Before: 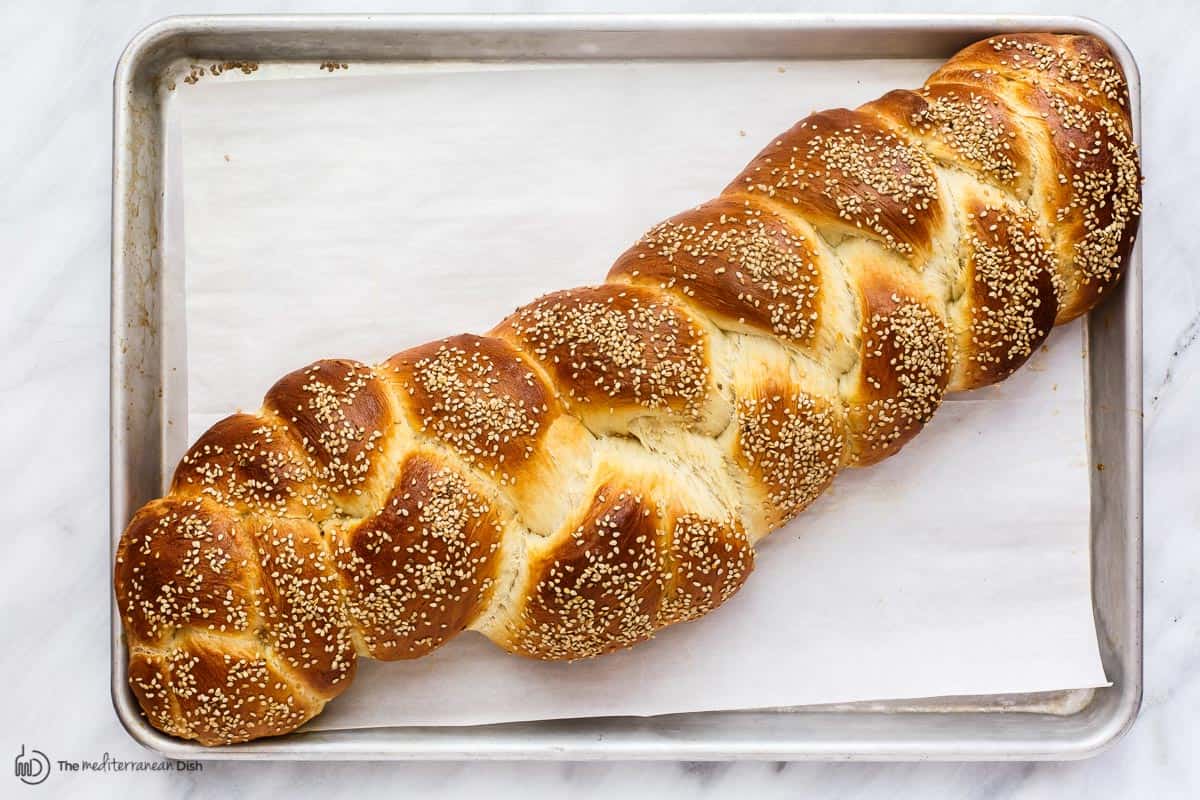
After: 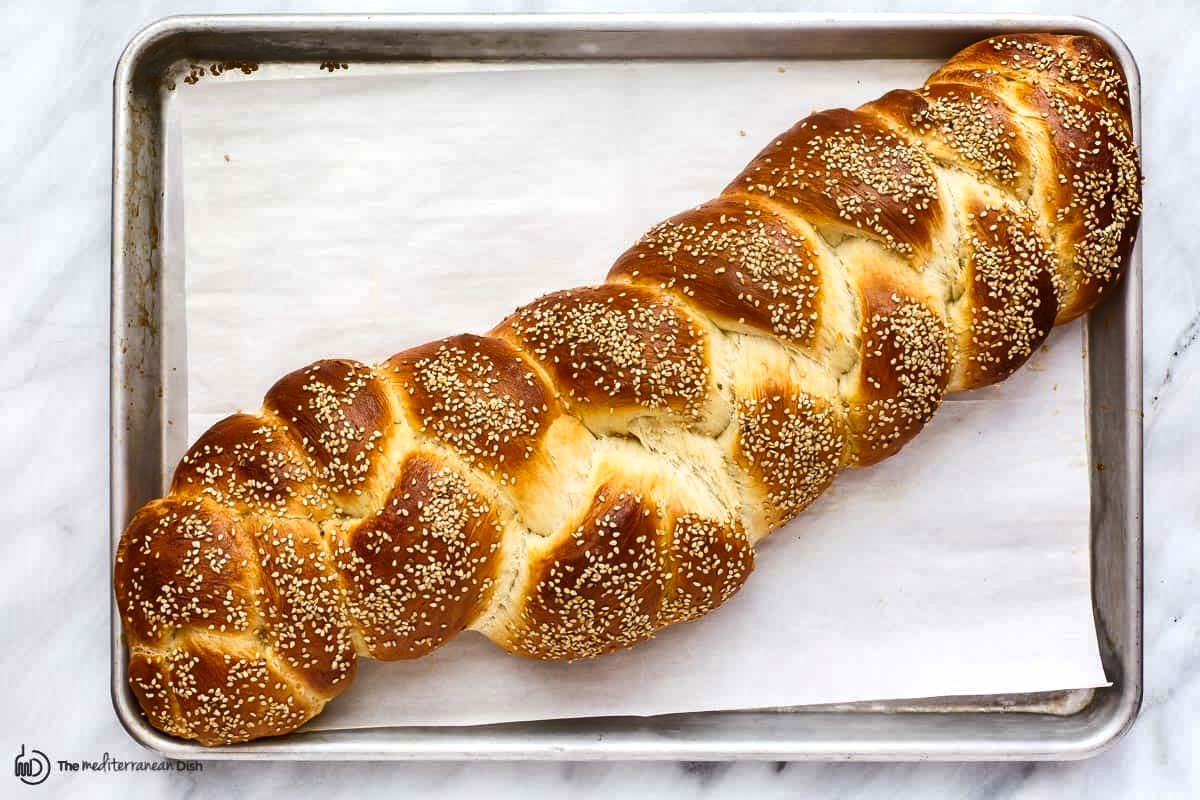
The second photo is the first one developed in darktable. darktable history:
tone equalizer: on, module defaults
shadows and highlights: low approximation 0.01, soften with gaussian
exposure: exposure 0.161 EV, compensate highlight preservation false
